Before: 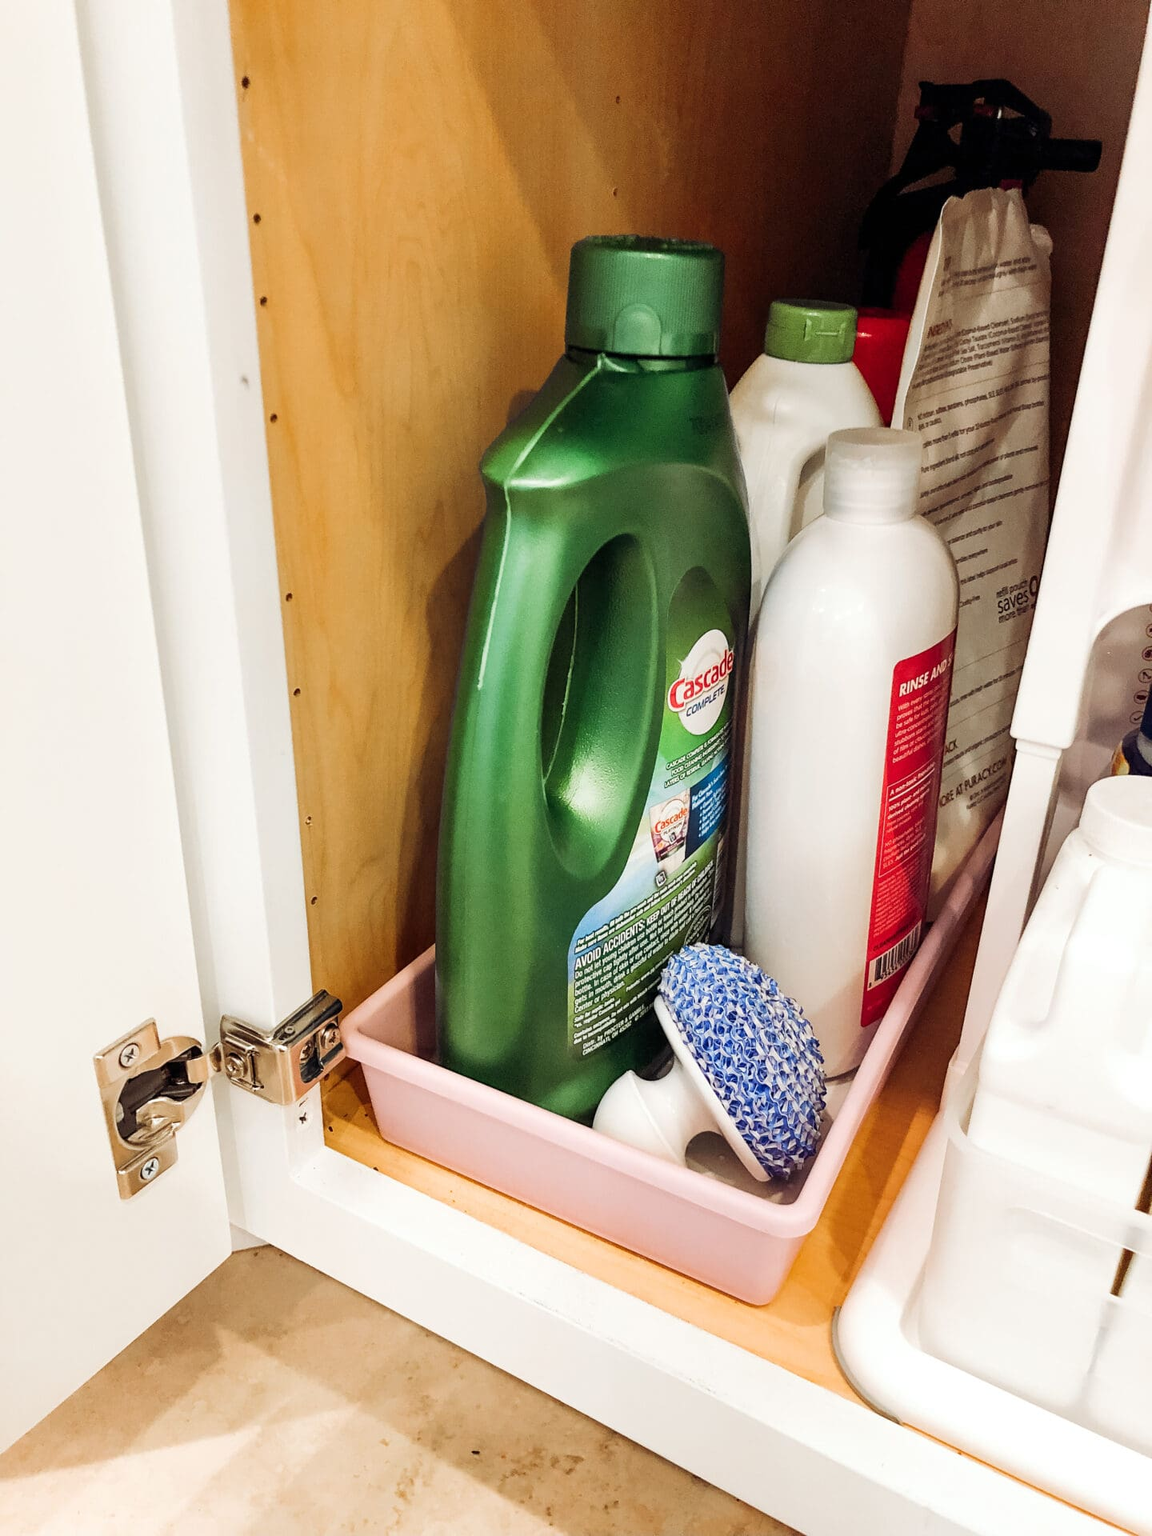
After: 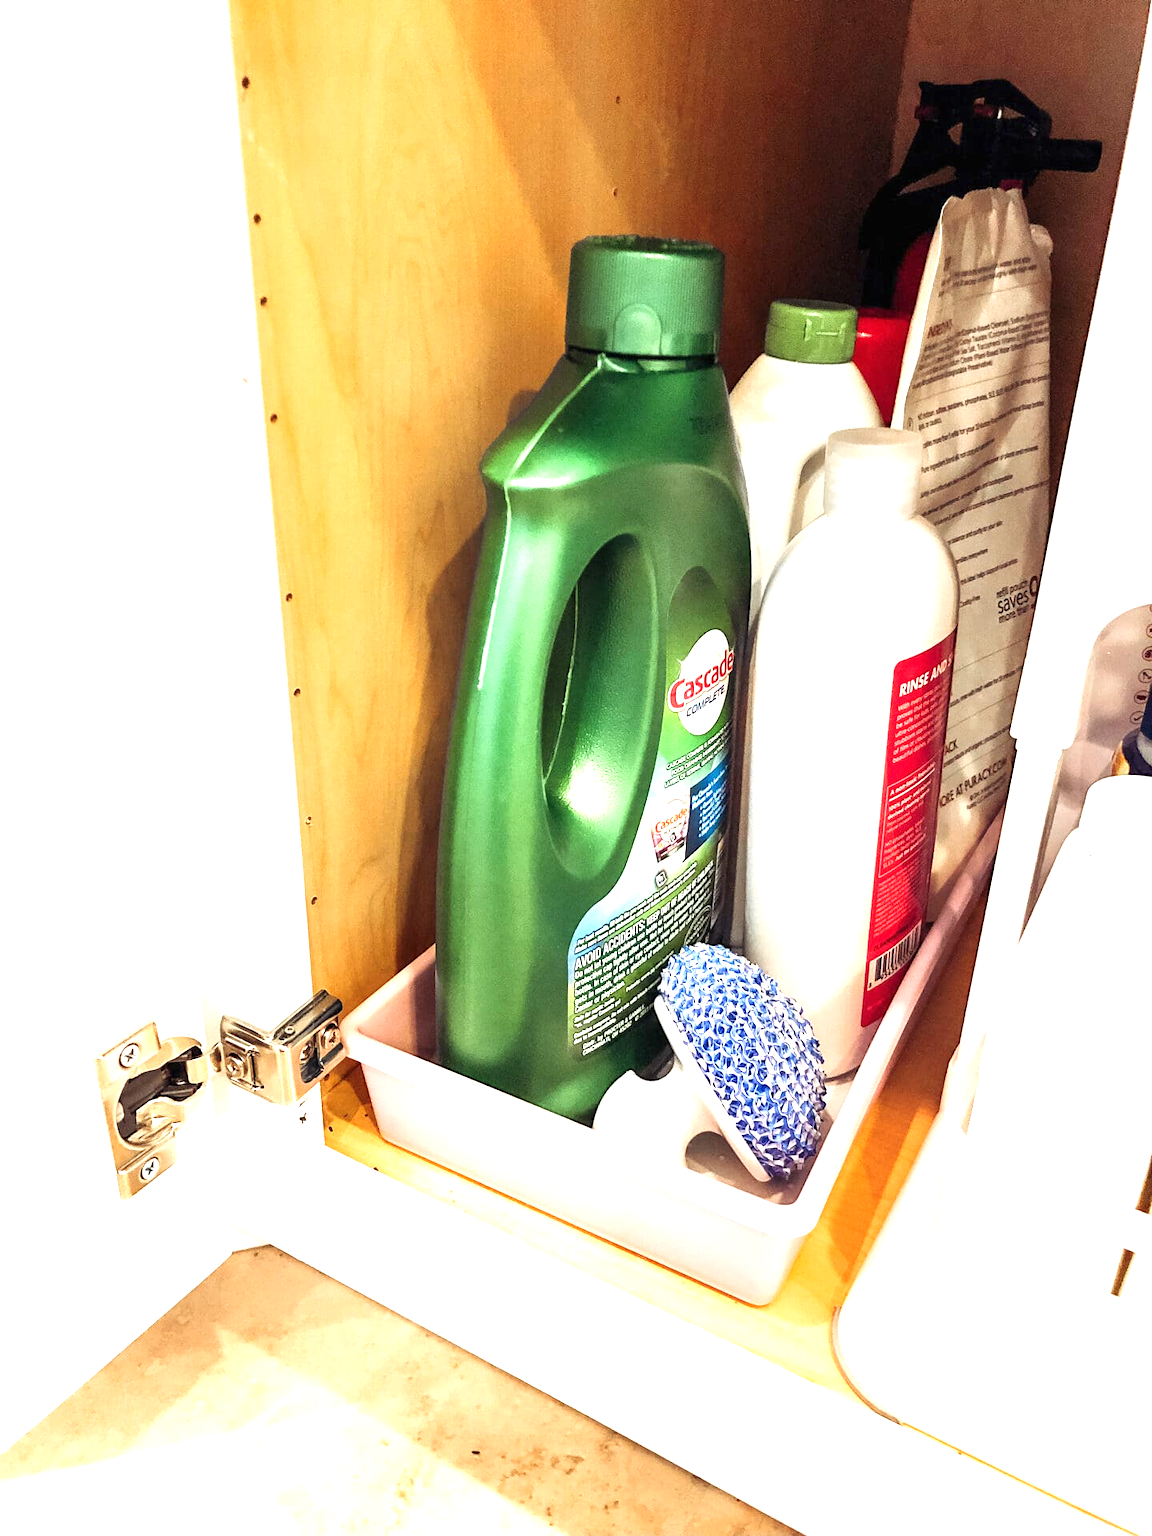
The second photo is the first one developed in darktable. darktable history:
exposure: black level correction 0, exposure 1.121 EV, compensate highlight preservation false
